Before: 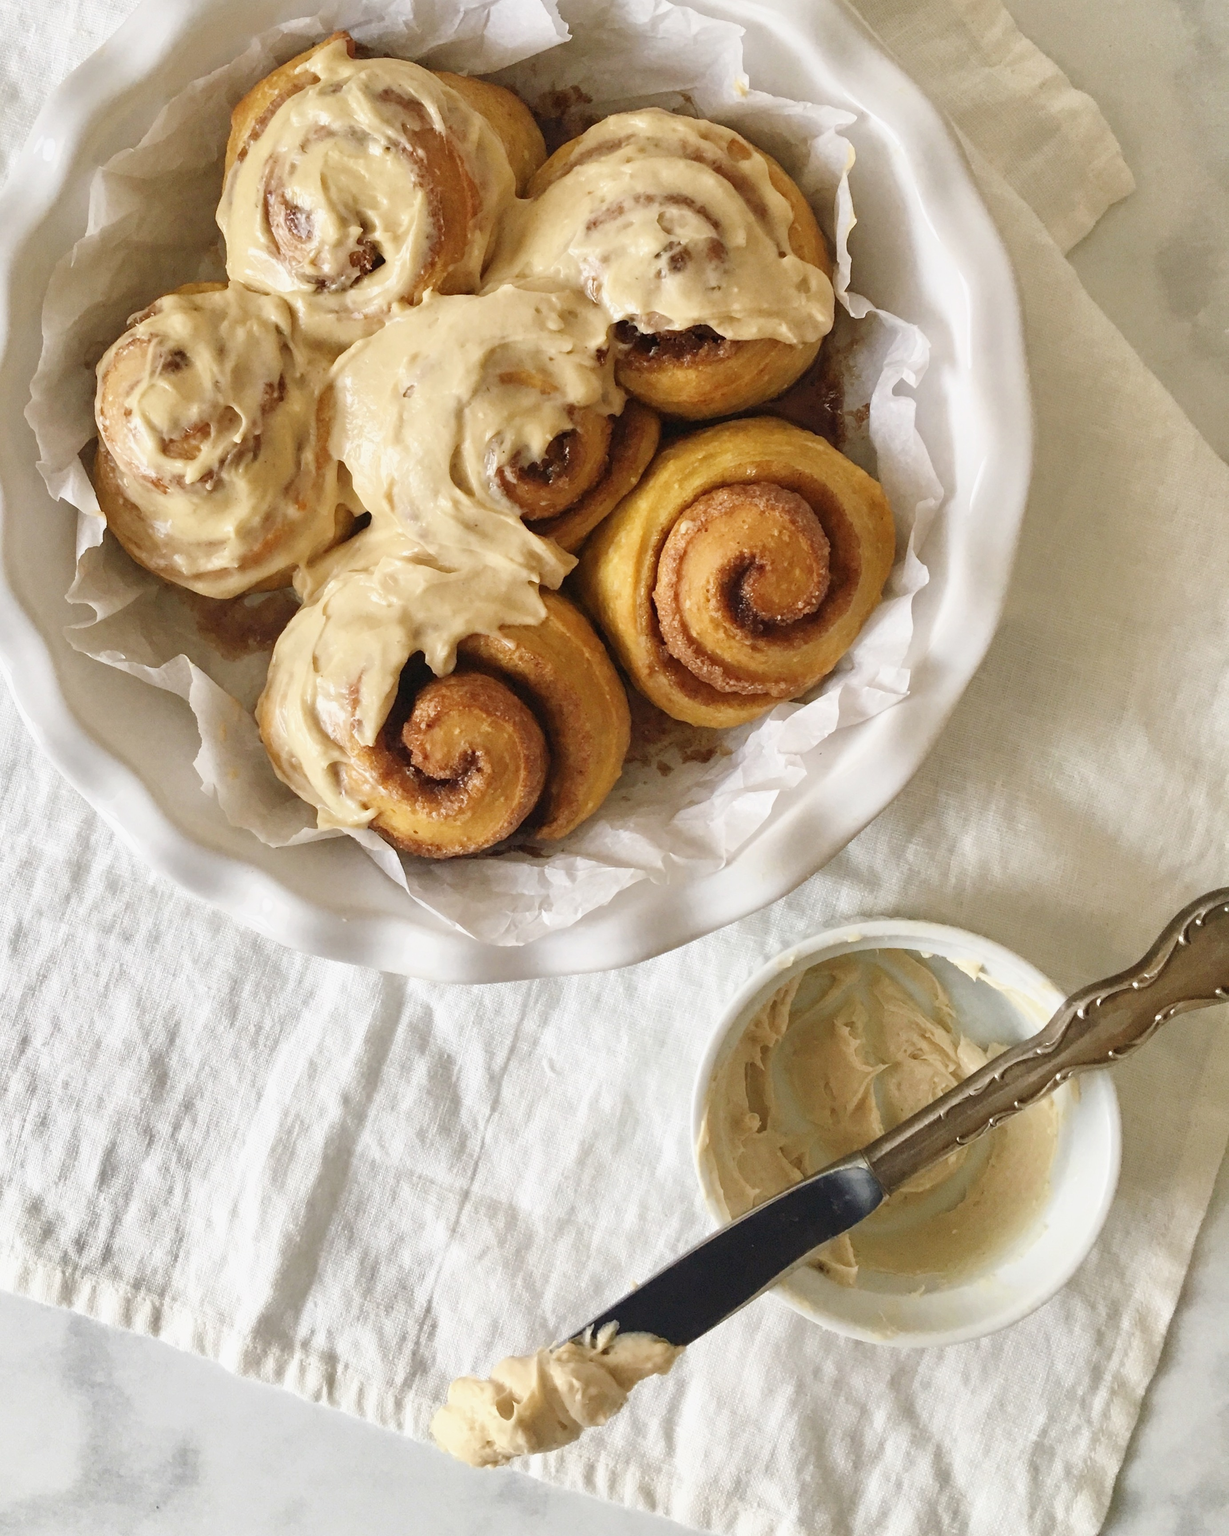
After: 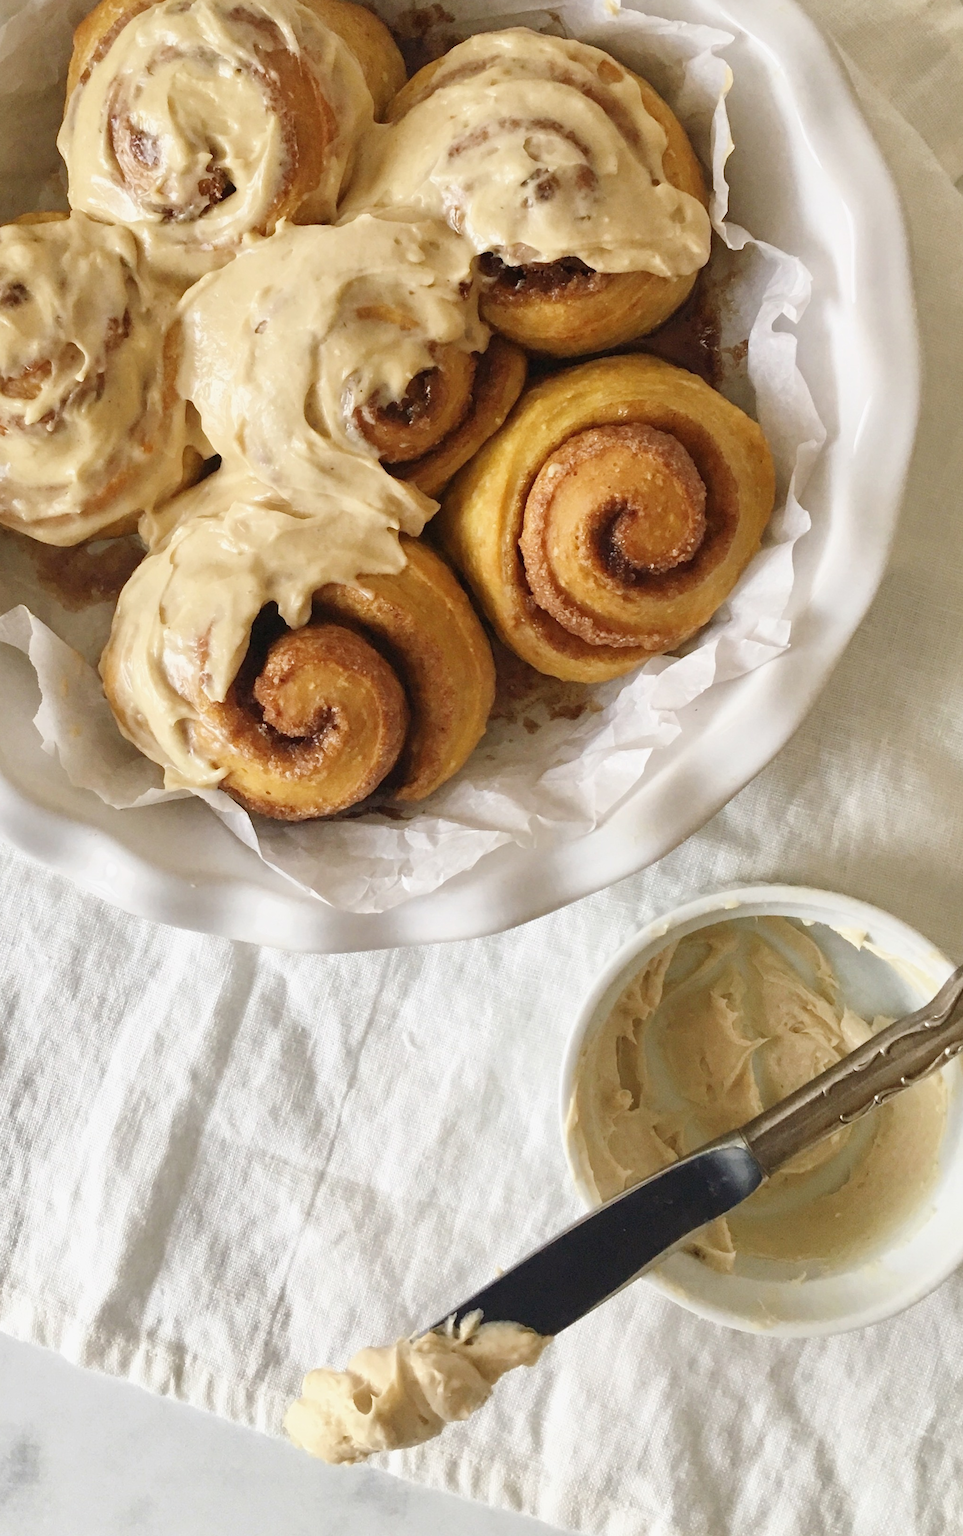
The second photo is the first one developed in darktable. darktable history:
crop and rotate: left 13.216%, top 5.353%, right 12.567%
